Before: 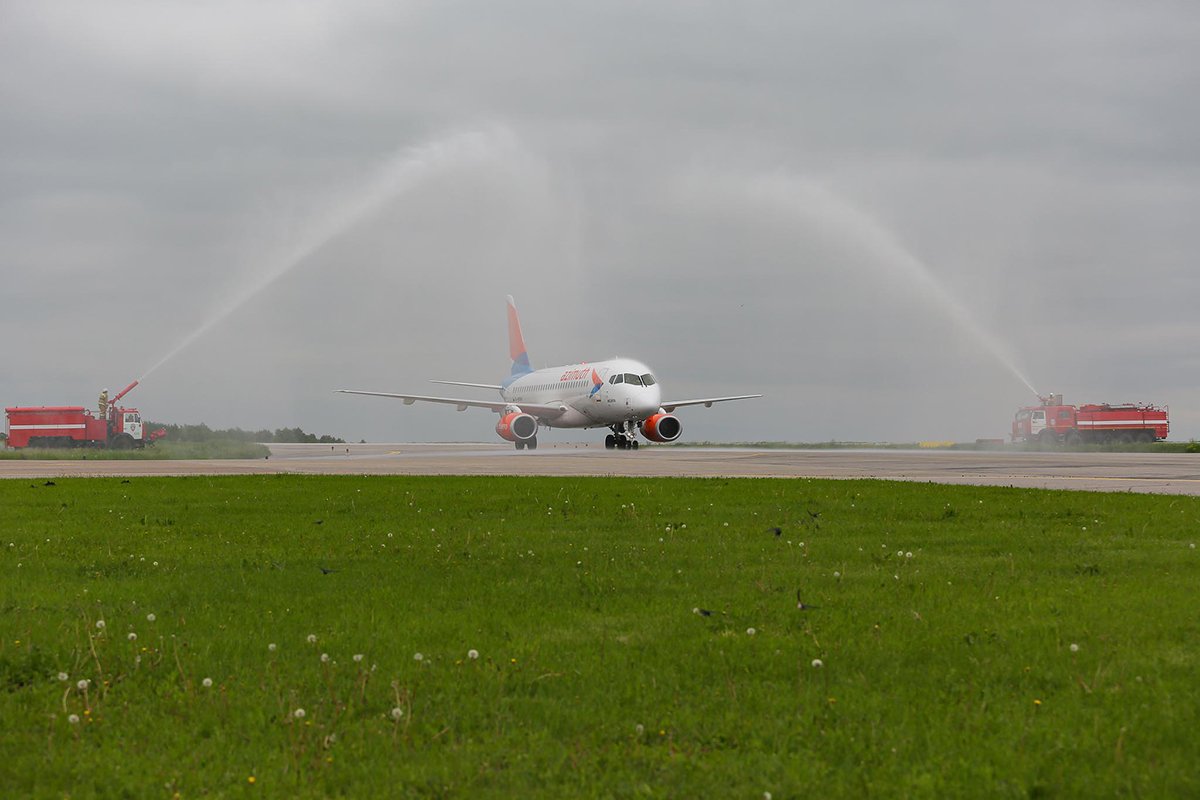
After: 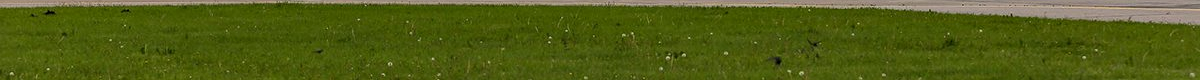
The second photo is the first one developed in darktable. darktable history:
crop and rotate: top 59.084%, bottom 30.916%
local contrast: detail 130%
